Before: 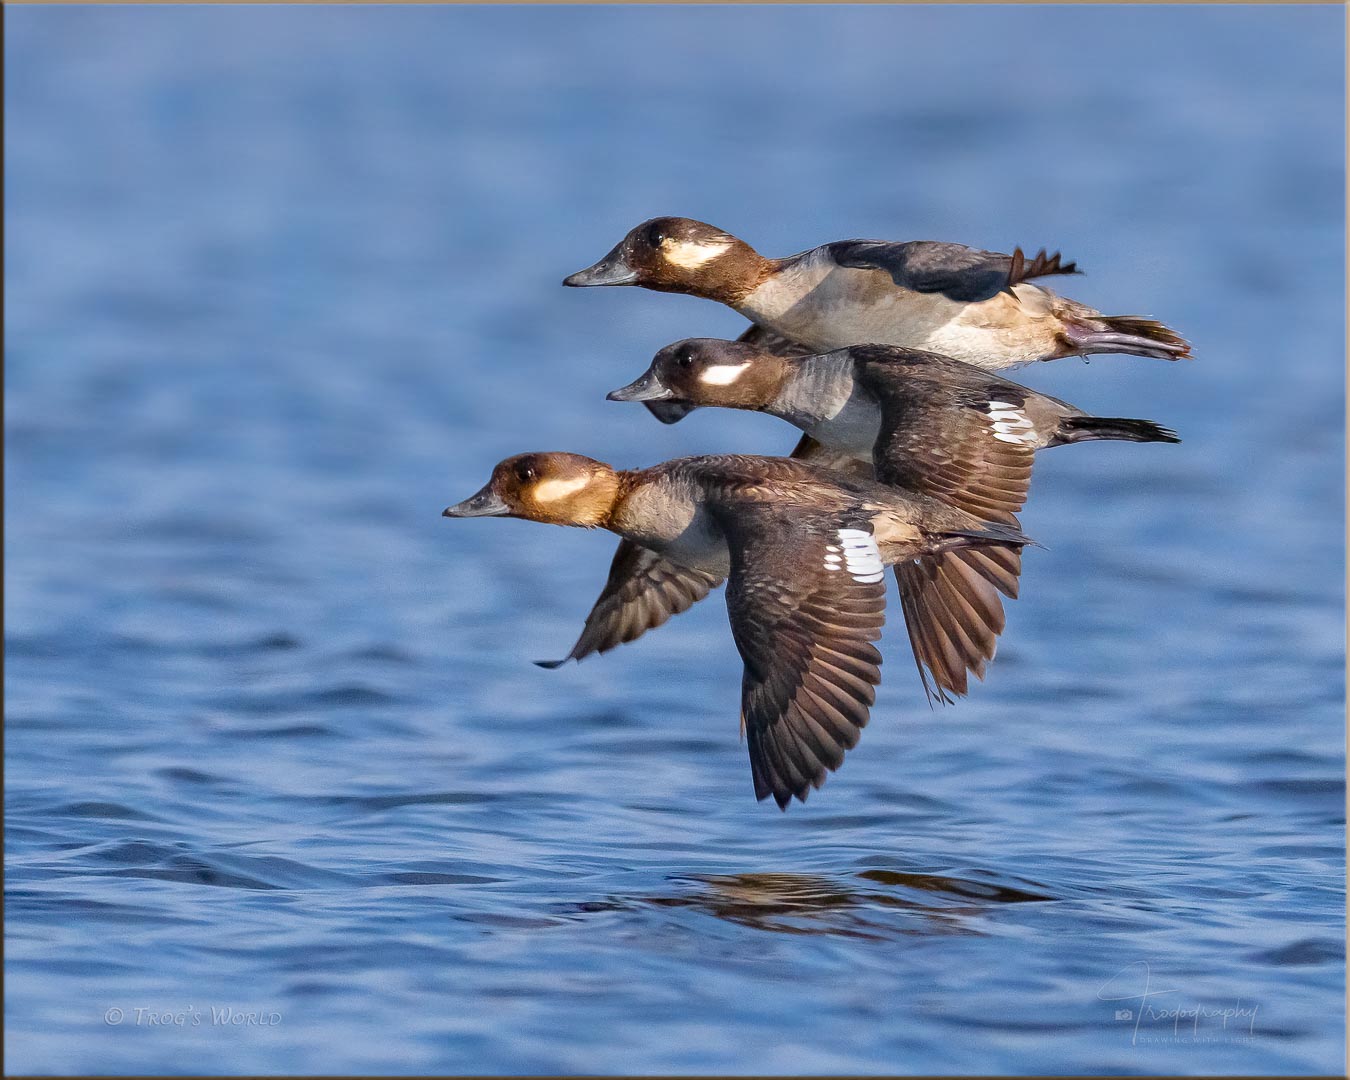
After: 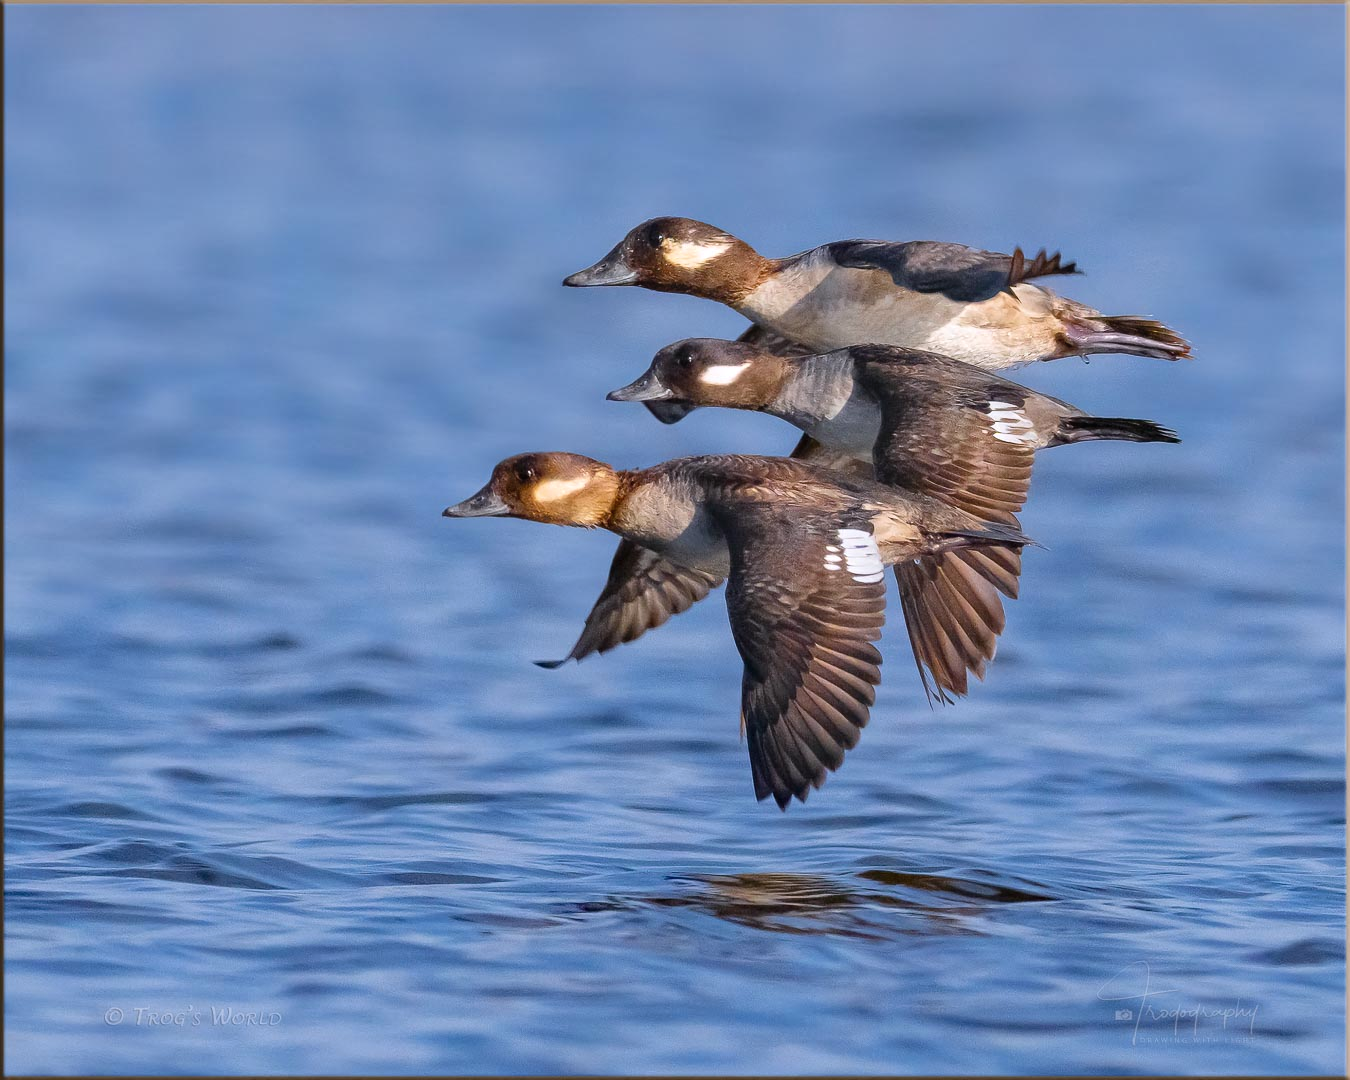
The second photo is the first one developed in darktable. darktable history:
bloom: size 15%, threshold 97%, strength 7%
white balance: red 1.009, blue 1.027
